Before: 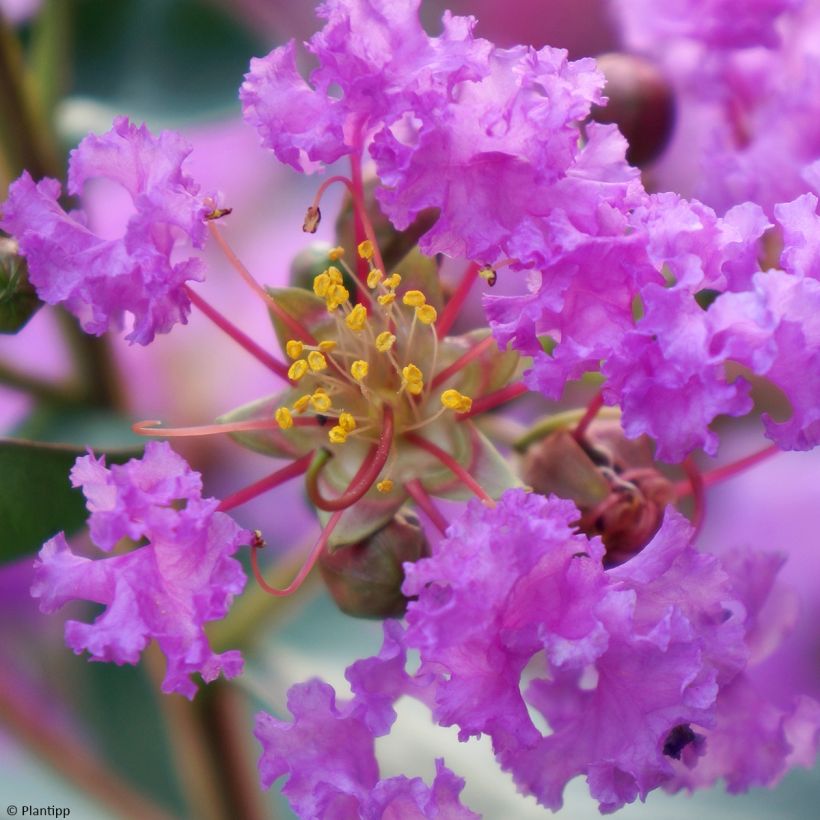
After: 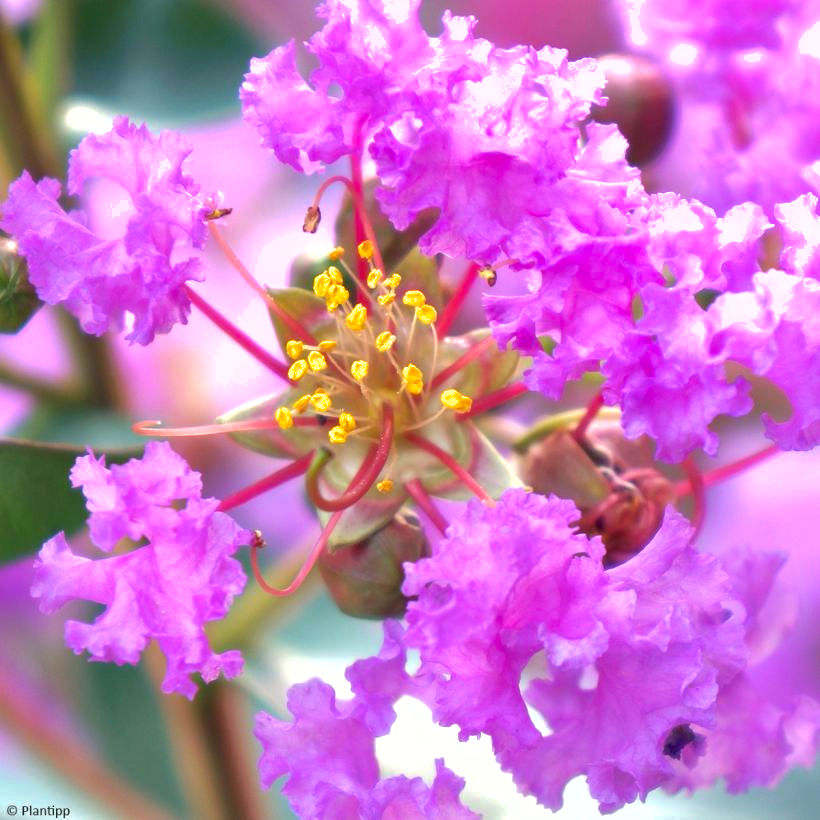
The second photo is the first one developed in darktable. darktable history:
exposure: exposure 1.093 EV, compensate highlight preservation false
shadows and highlights: shadows 39.94, highlights -59.86
